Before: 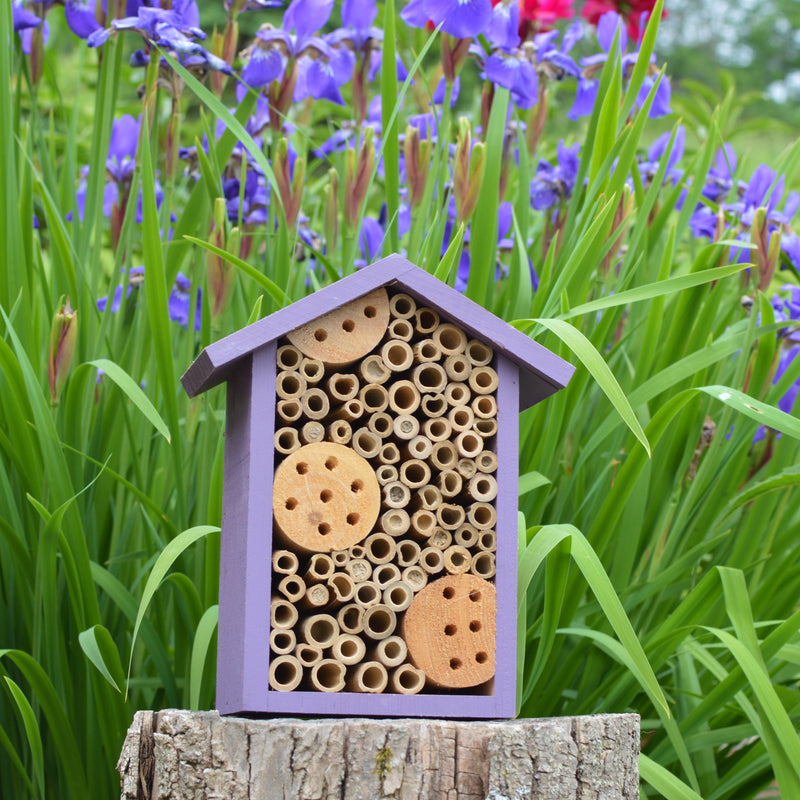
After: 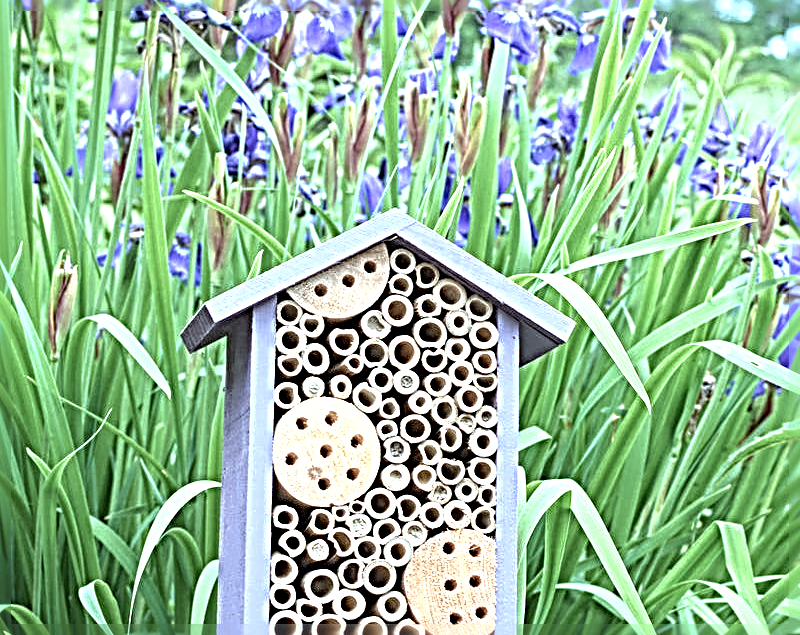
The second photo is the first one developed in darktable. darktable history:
crop and rotate: top 5.667%, bottom 14.937%
contrast equalizer: y [[0.5, 0.5, 0.478, 0.5, 0.5, 0.5], [0.5 ×6], [0.5 ×6], [0 ×6], [0 ×6]]
color correction: highlights a* -12.64, highlights b* -18.1, saturation 0.7
shadows and highlights: shadows 25, highlights -25
sharpen: radius 4.001, amount 2
local contrast: detail 130%
exposure: black level correction 0, exposure 1.2 EV, compensate highlight preservation false
